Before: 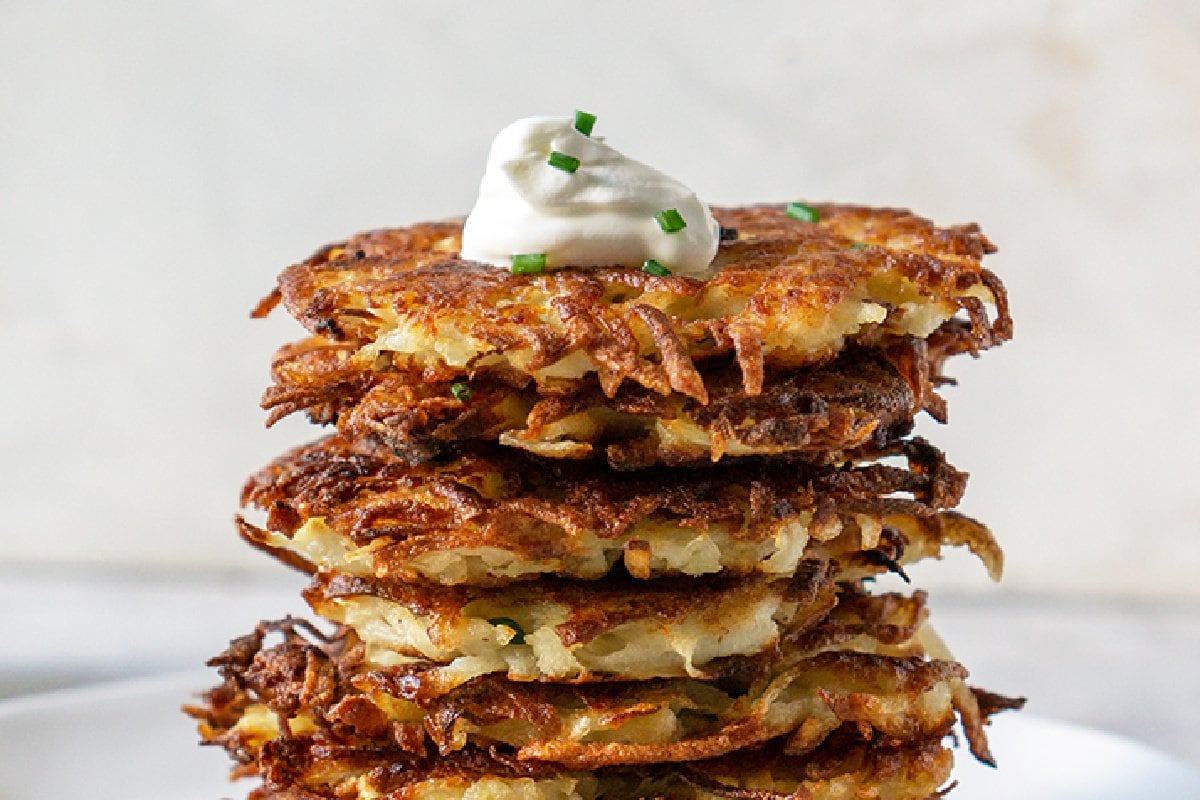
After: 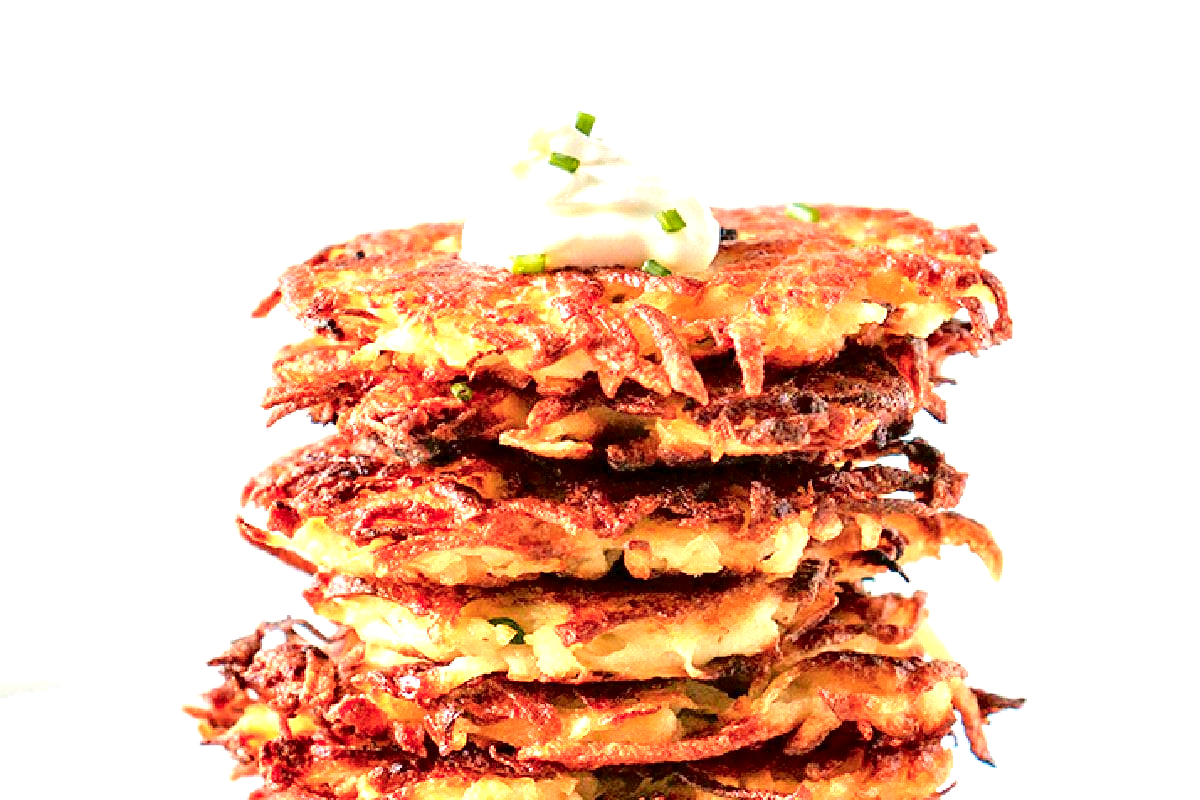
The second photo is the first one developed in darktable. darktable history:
exposure: black level correction 0, exposure 1.538 EV, compensate highlight preservation false
tone curve: curves: ch0 [(0, 0) (0.058, 0.039) (0.168, 0.123) (0.282, 0.327) (0.45, 0.534) (0.676, 0.751) (0.89, 0.919) (1, 1)]; ch1 [(0, 0) (0.094, 0.081) (0.285, 0.299) (0.385, 0.403) (0.447, 0.455) (0.495, 0.496) (0.544, 0.552) (0.589, 0.612) (0.722, 0.728) (1, 1)]; ch2 [(0, 0) (0.257, 0.217) (0.43, 0.421) (0.498, 0.507) (0.531, 0.544) (0.56, 0.579) (0.625, 0.66) (1, 1)], color space Lab, independent channels, preserve colors none
contrast equalizer: octaves 7, y [[0.586, 0.584, 0.576, 0.565, 0.552, 0.539], [0.5 ×6], [0.97, 0.959, 0.919, 0.859, 0.789, 0.717], [0 ×6], [0 ×6]], mix 0.296
color zones: curves: ch1 [(0.309, 0.524) (0.41, 0.329) (0.508, 0.509)]; ch2 [(0.25, 0.457) (0.75, 0.5)]
